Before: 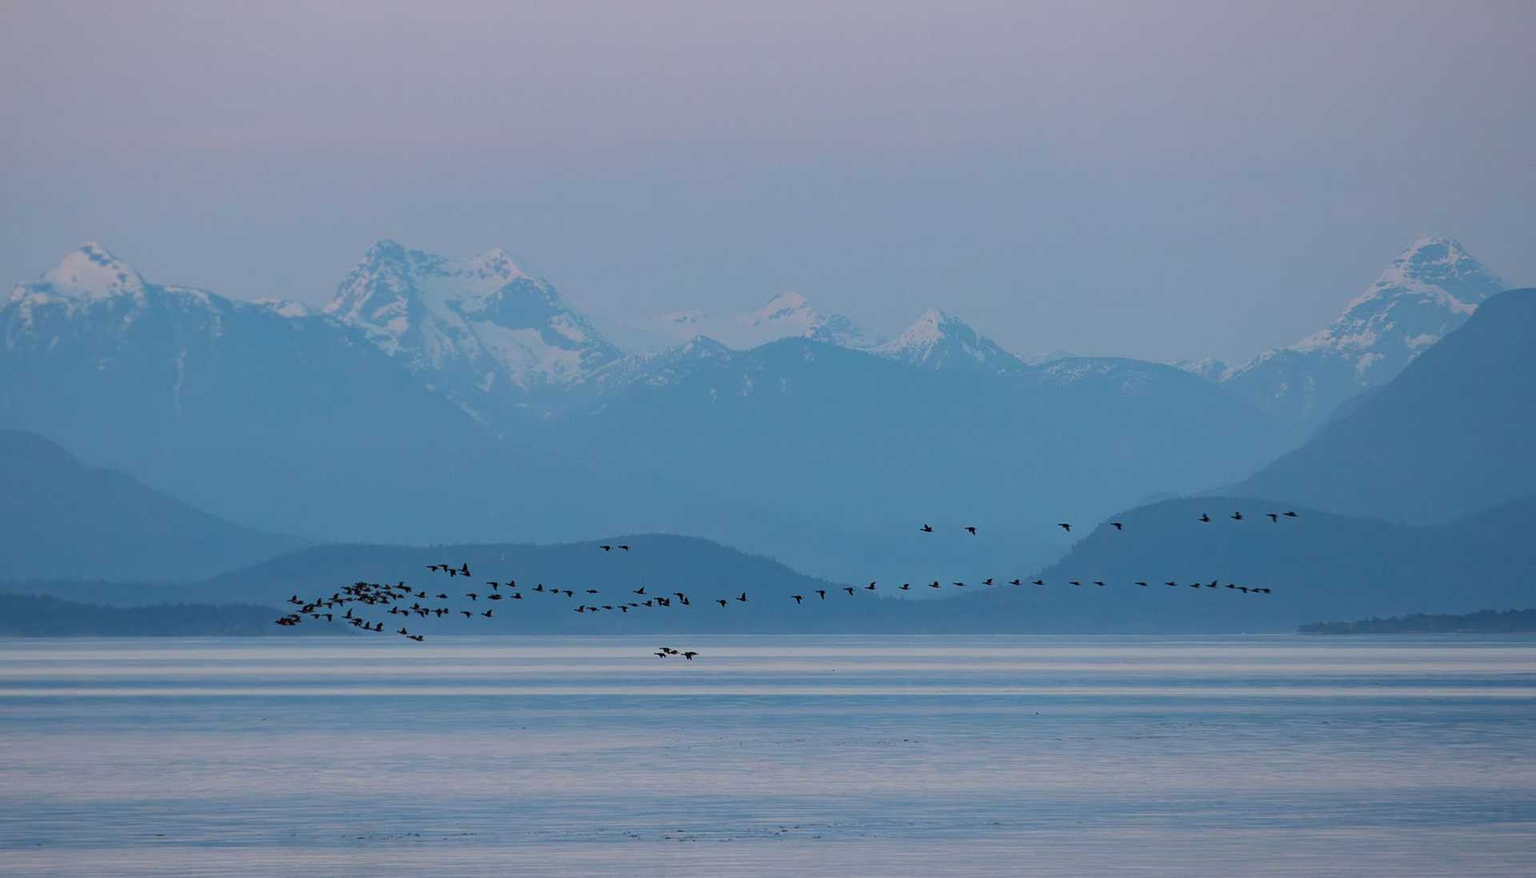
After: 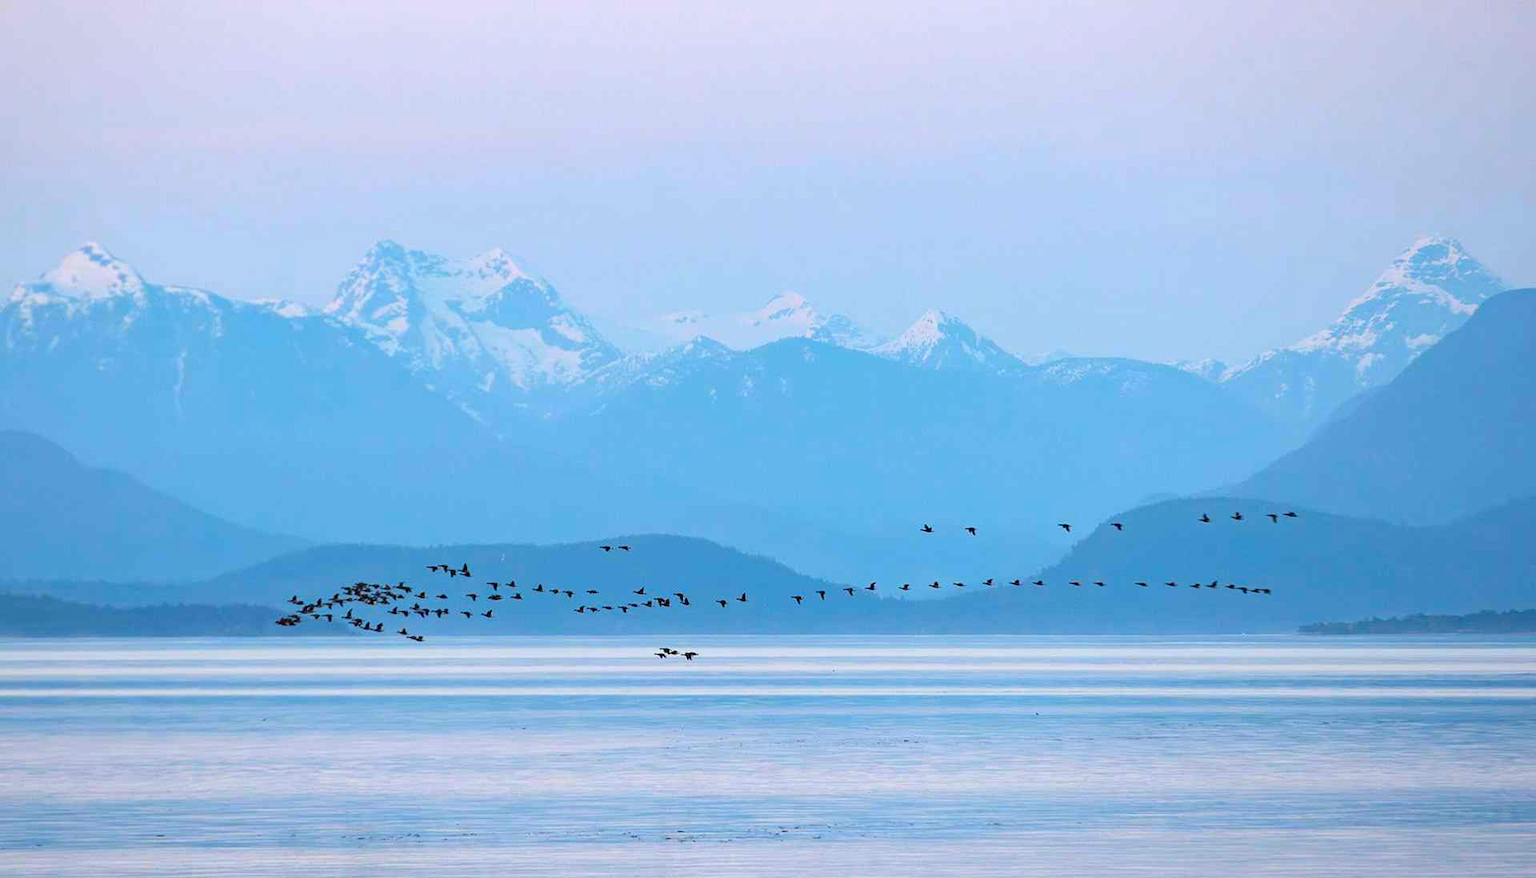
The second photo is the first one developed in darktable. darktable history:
contrast brightness saturation: contrast 0.038, saturation 0.154
exposure: black level correction 0, exposure 1 EV, compensate highlight preservation false
local contrast: mode bilateral grid, contrast 14, coarseness 36, detail 104%, midtone range 0.2
